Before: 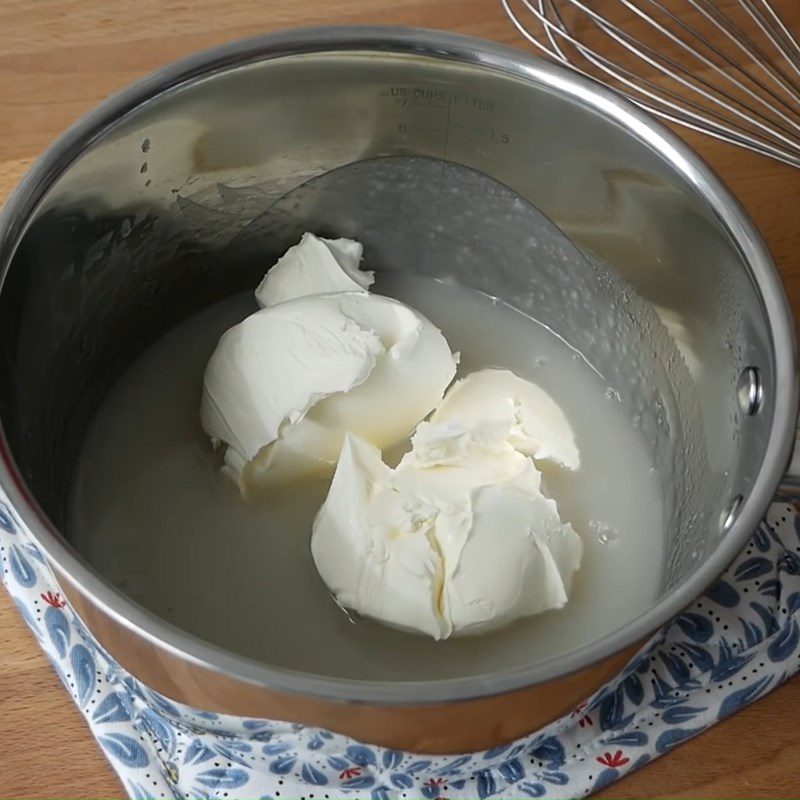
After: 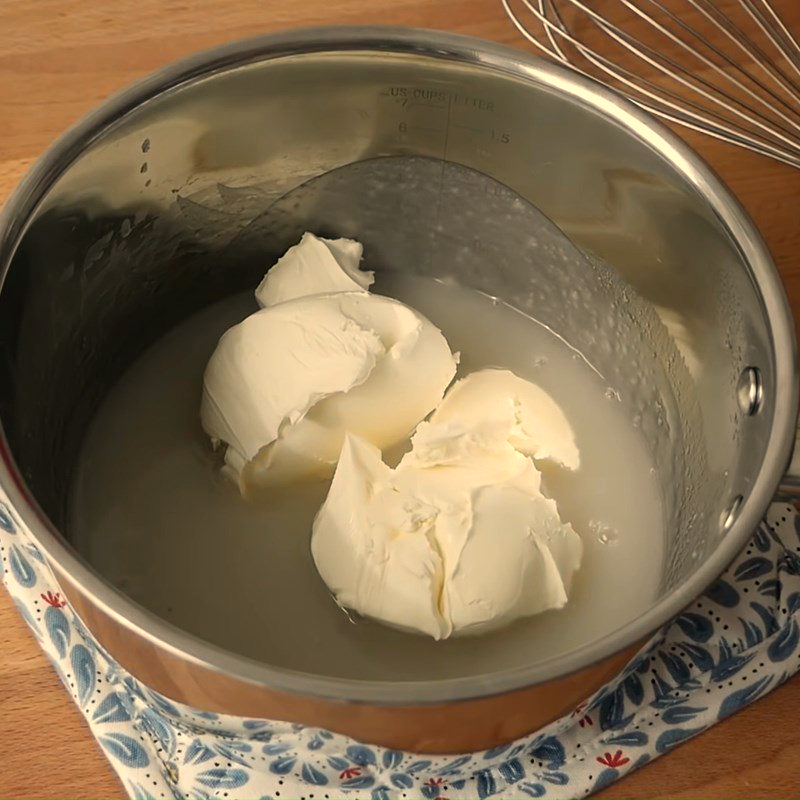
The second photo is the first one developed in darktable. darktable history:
exposure: compensate highlight preservation false
white balance: red 1.138, green 0.996, blue 0.812
